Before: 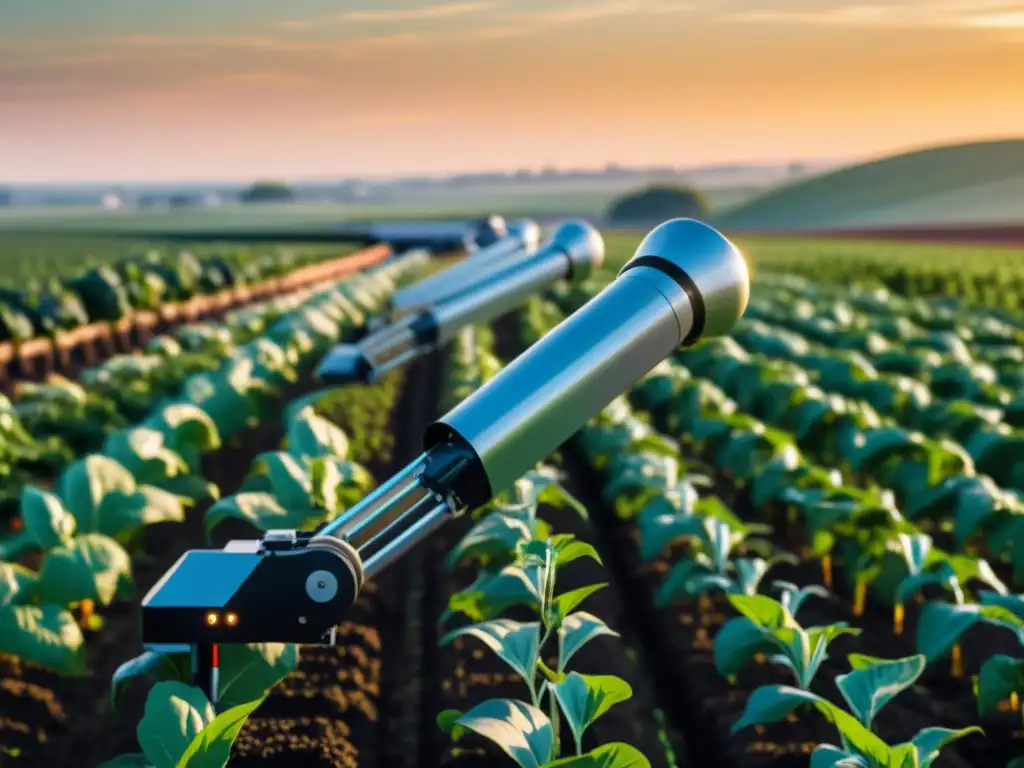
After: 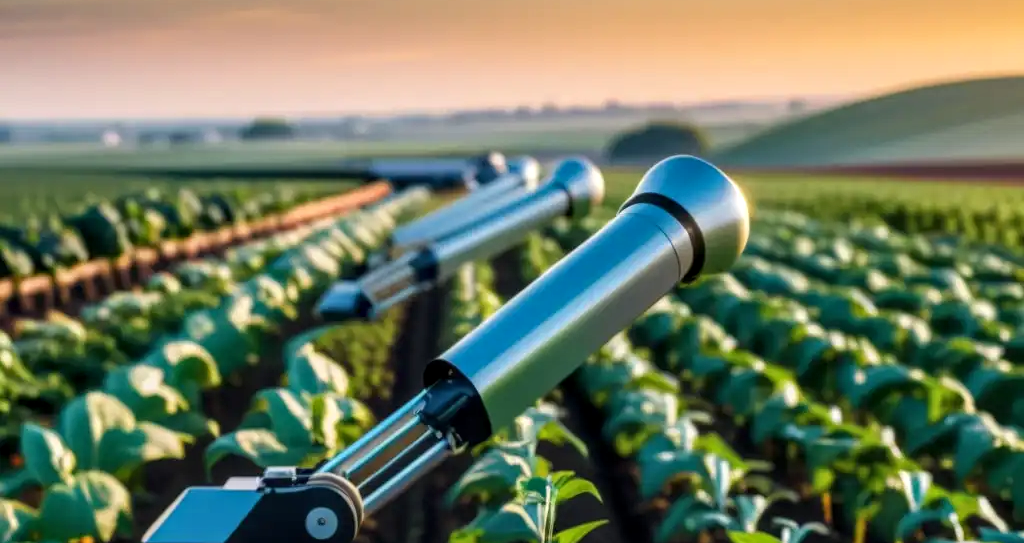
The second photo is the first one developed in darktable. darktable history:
crop and rotate: top 8.293%, bottom 20.996%
local contrast: on, module defaults
